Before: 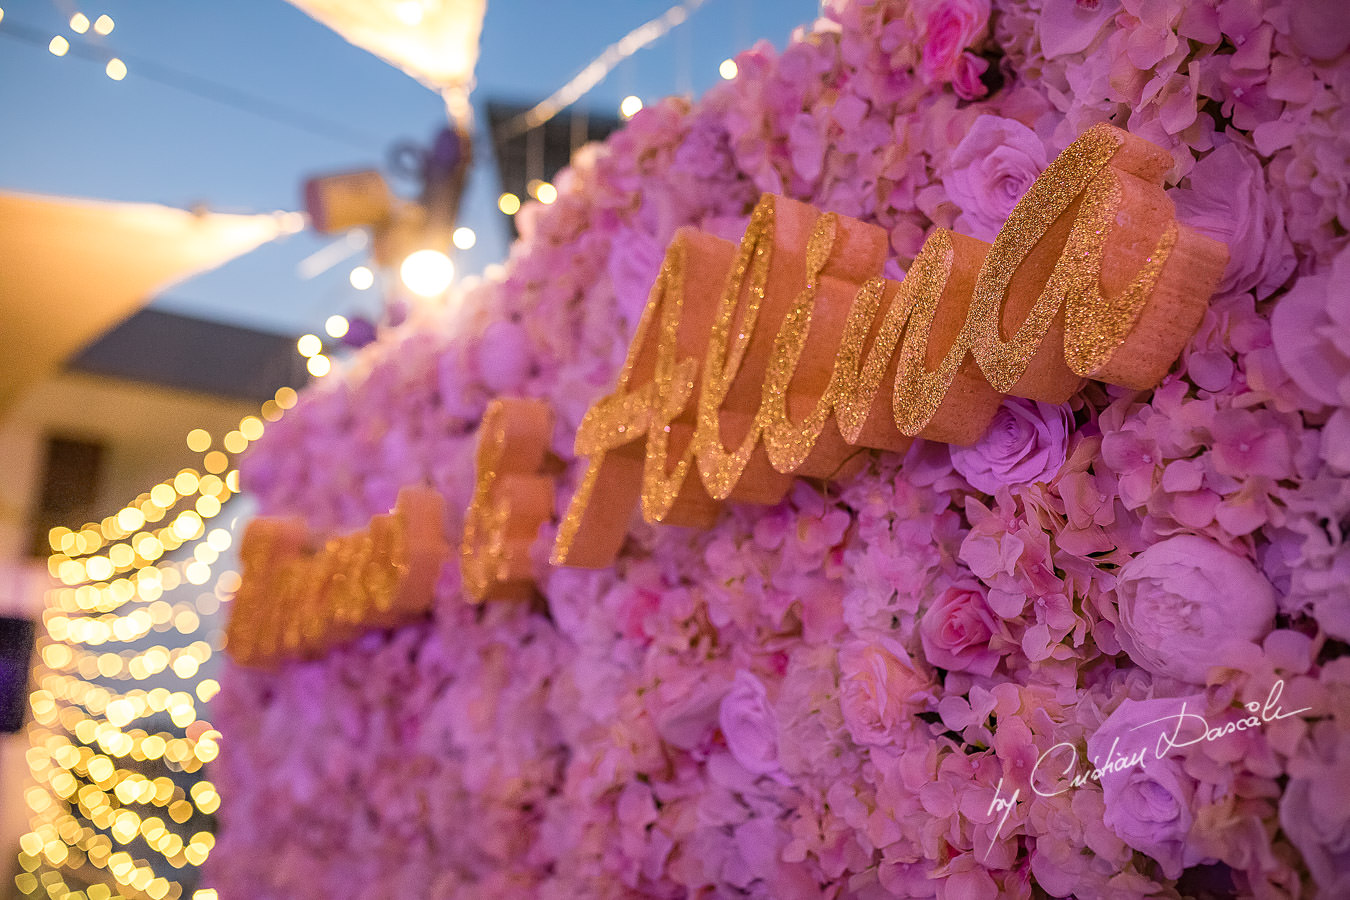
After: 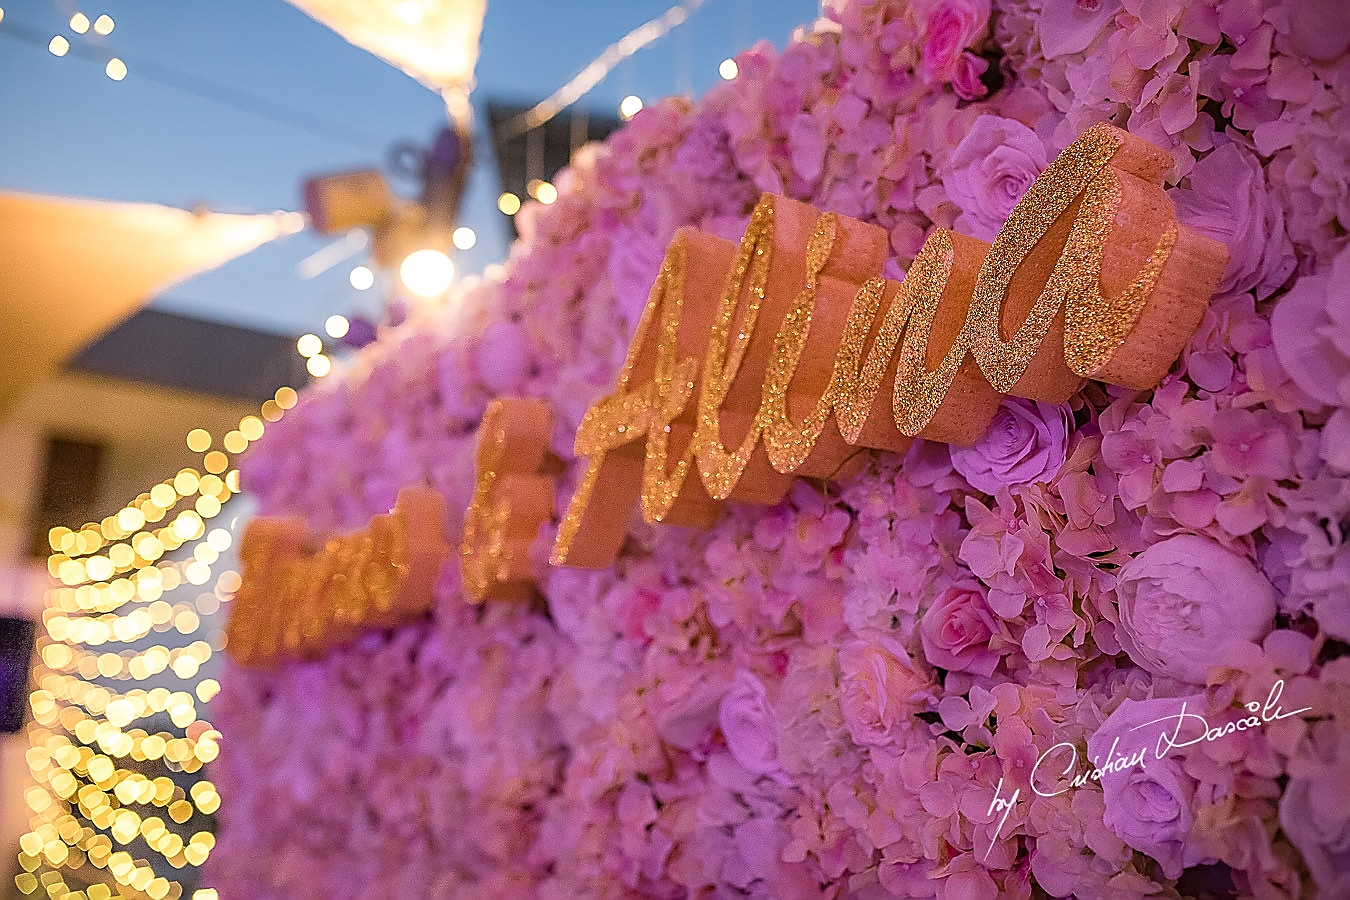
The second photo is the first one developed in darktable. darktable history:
sharpen: radius 1.381, amount 1.242, threshold 0.816
